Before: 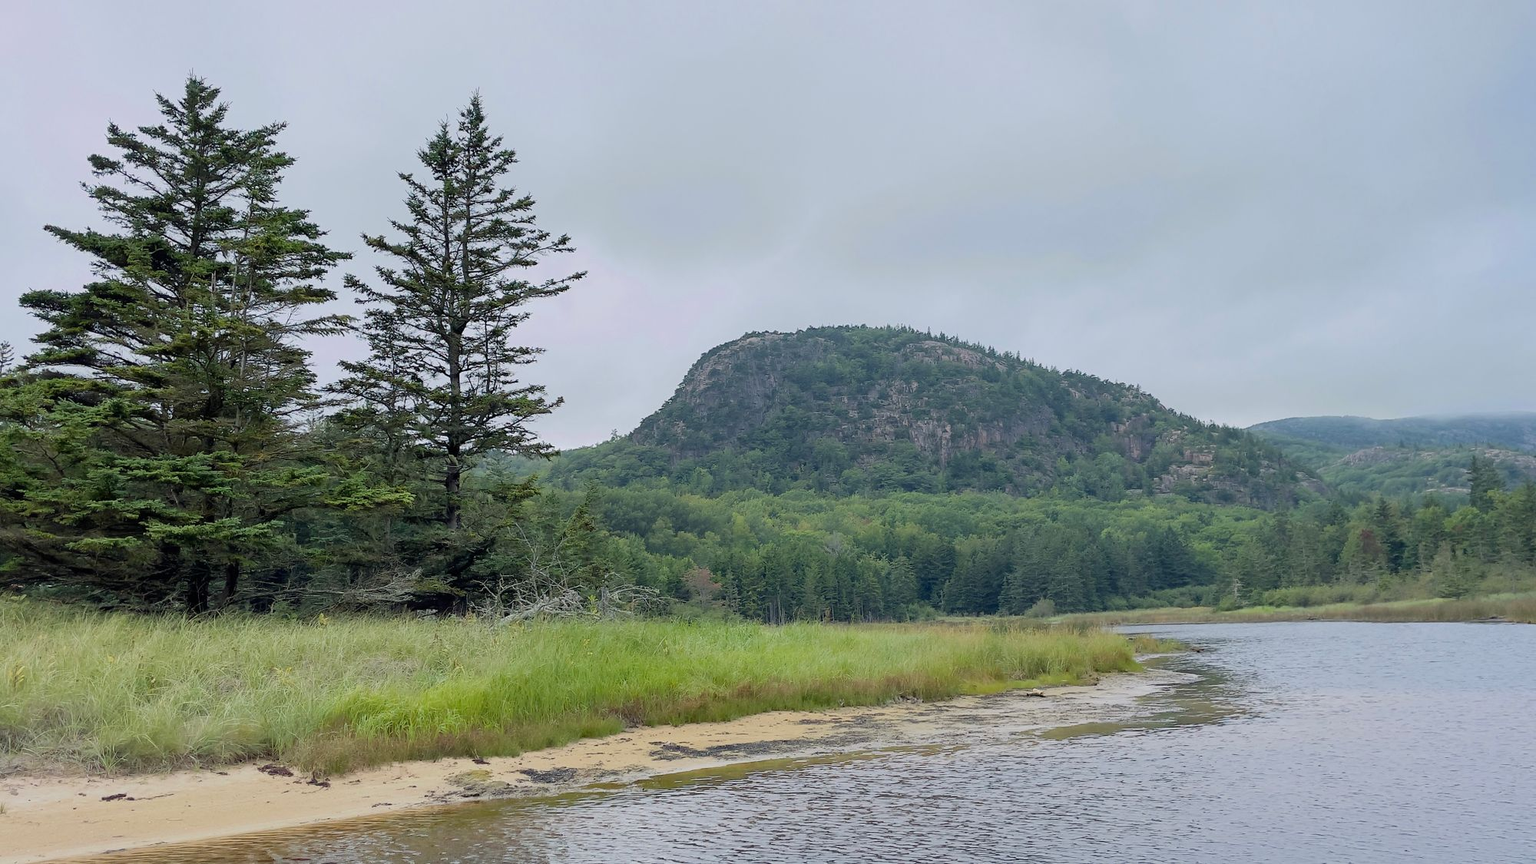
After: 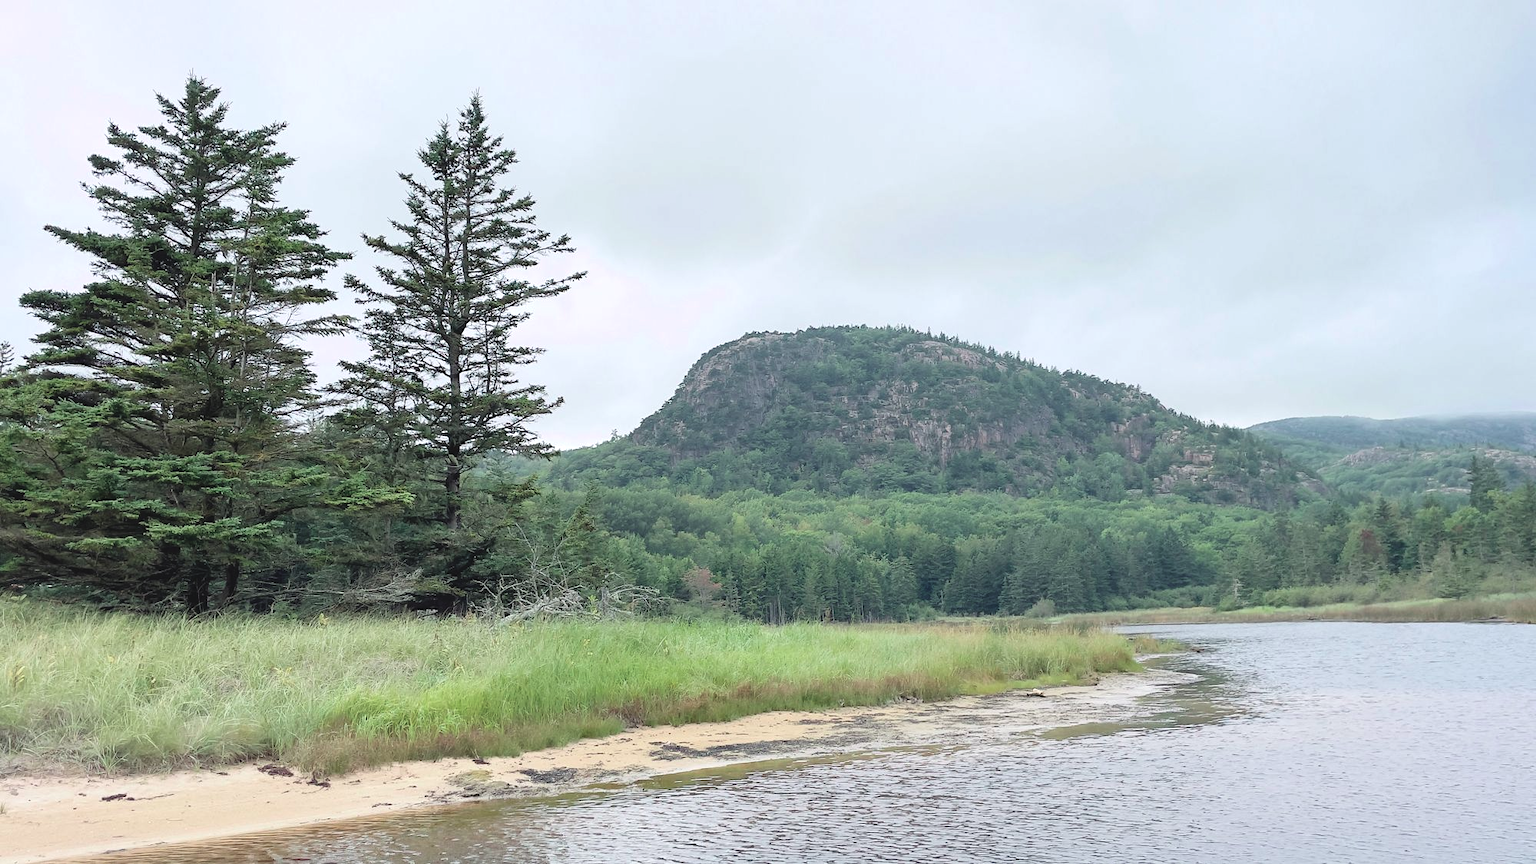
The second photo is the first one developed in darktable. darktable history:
color contrast: blue-yellow contrast 0.7
exposure: black level correction -0.005, exposure 0.622 EV, compensate highlight preservation false
